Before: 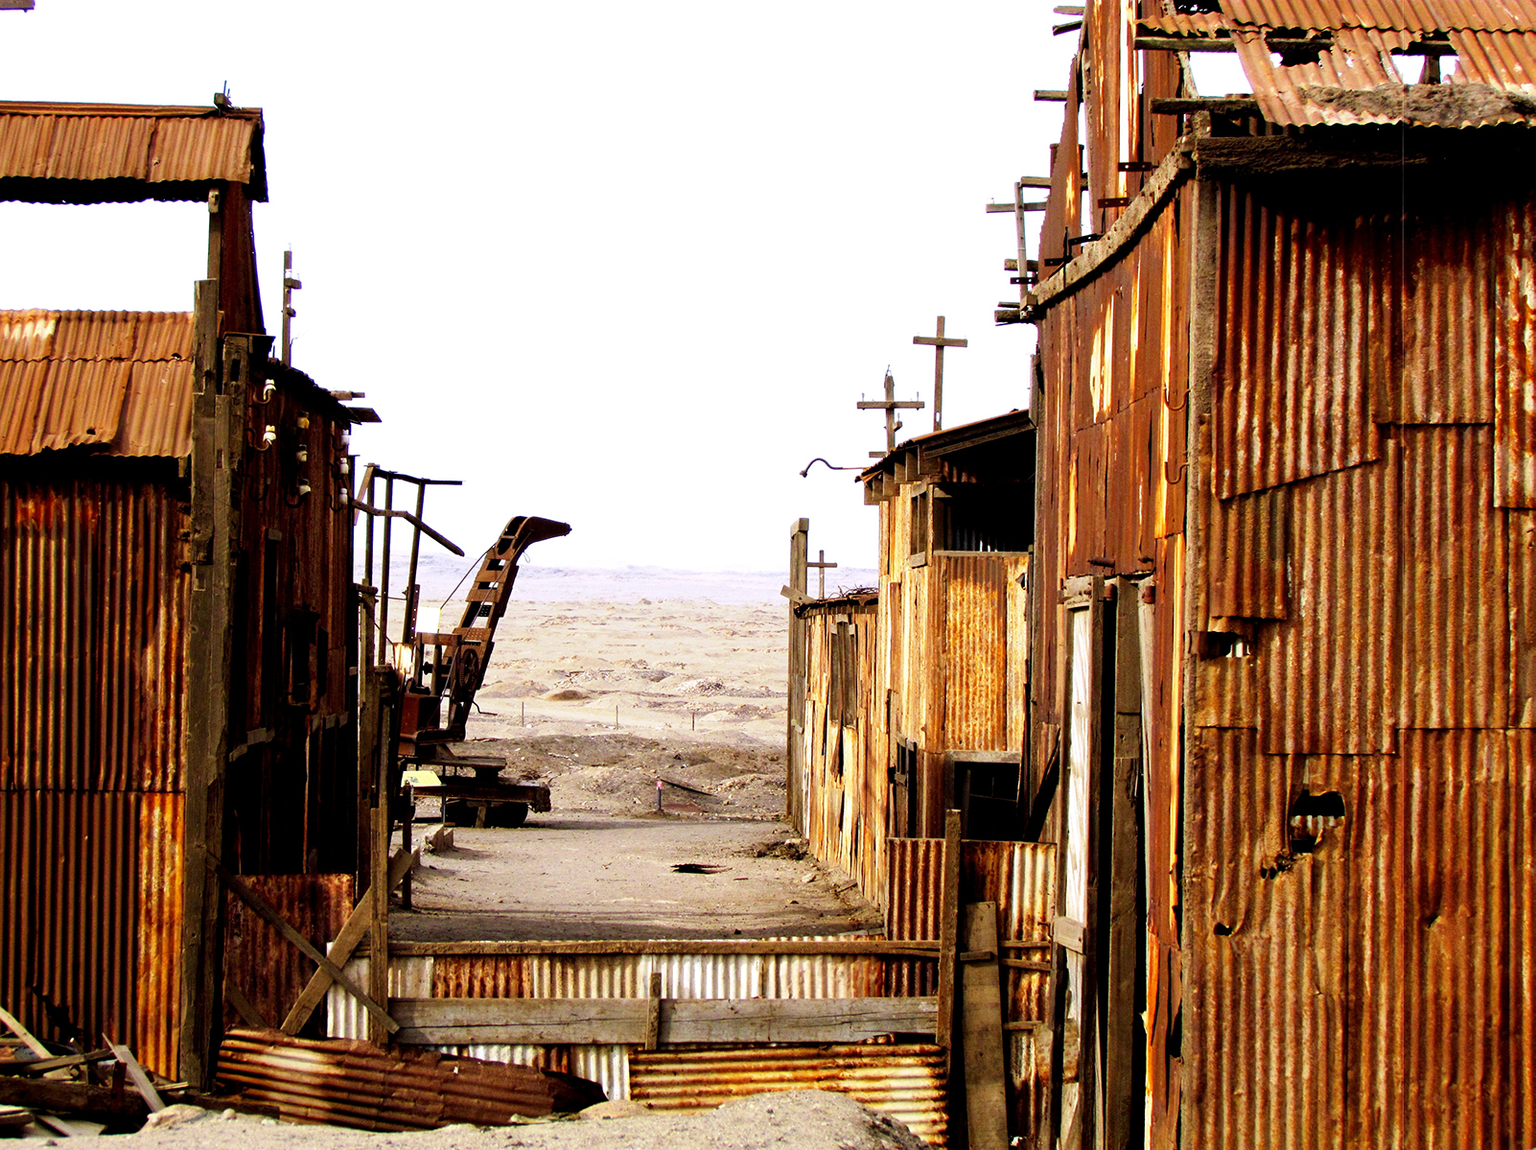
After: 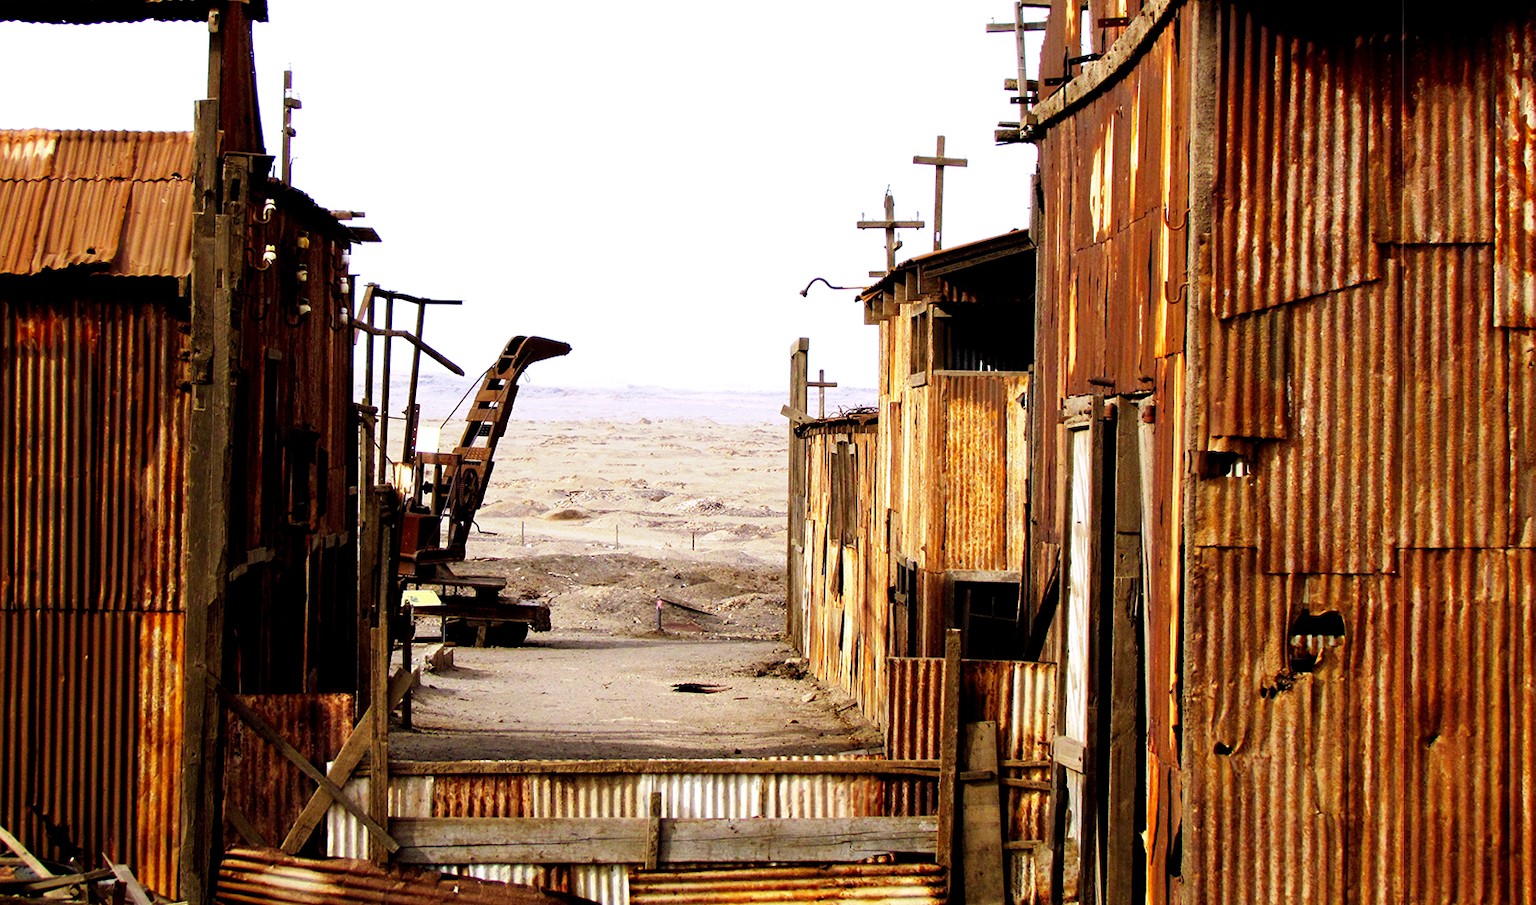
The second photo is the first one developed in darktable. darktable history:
crop and rotate: top 15.836%, bottom 5.354%
